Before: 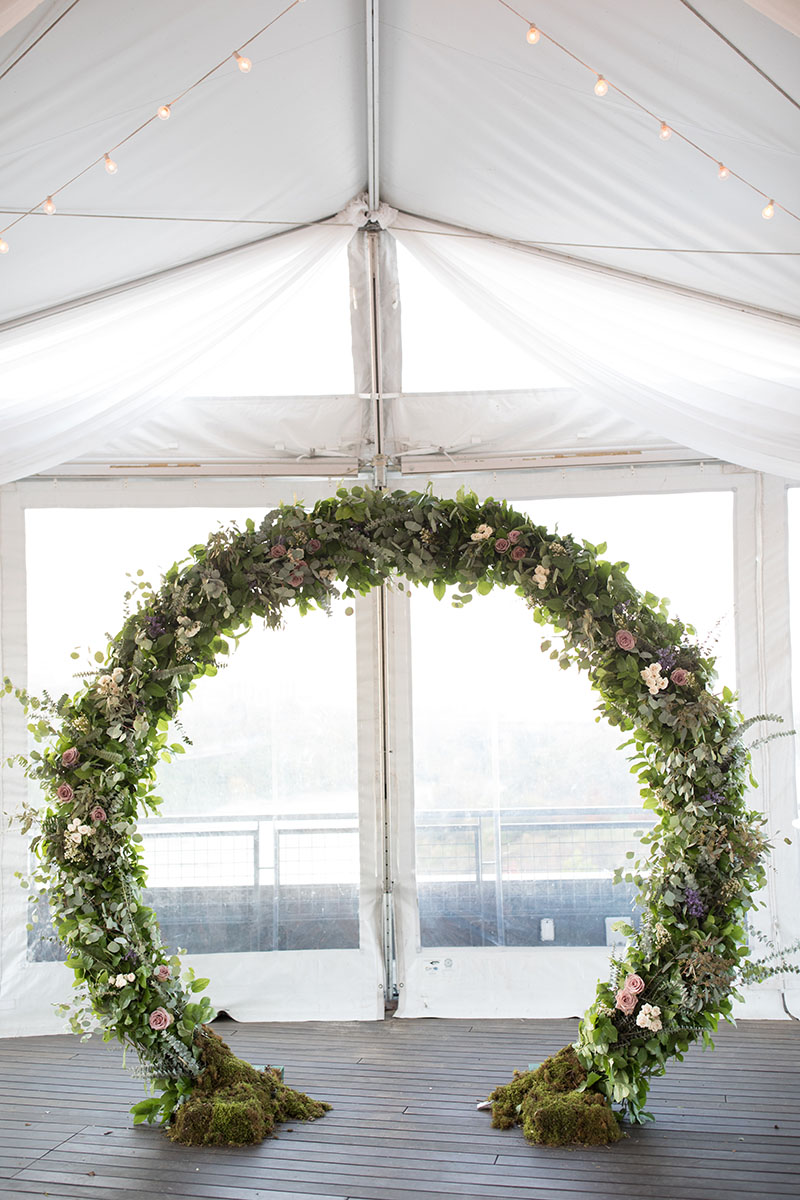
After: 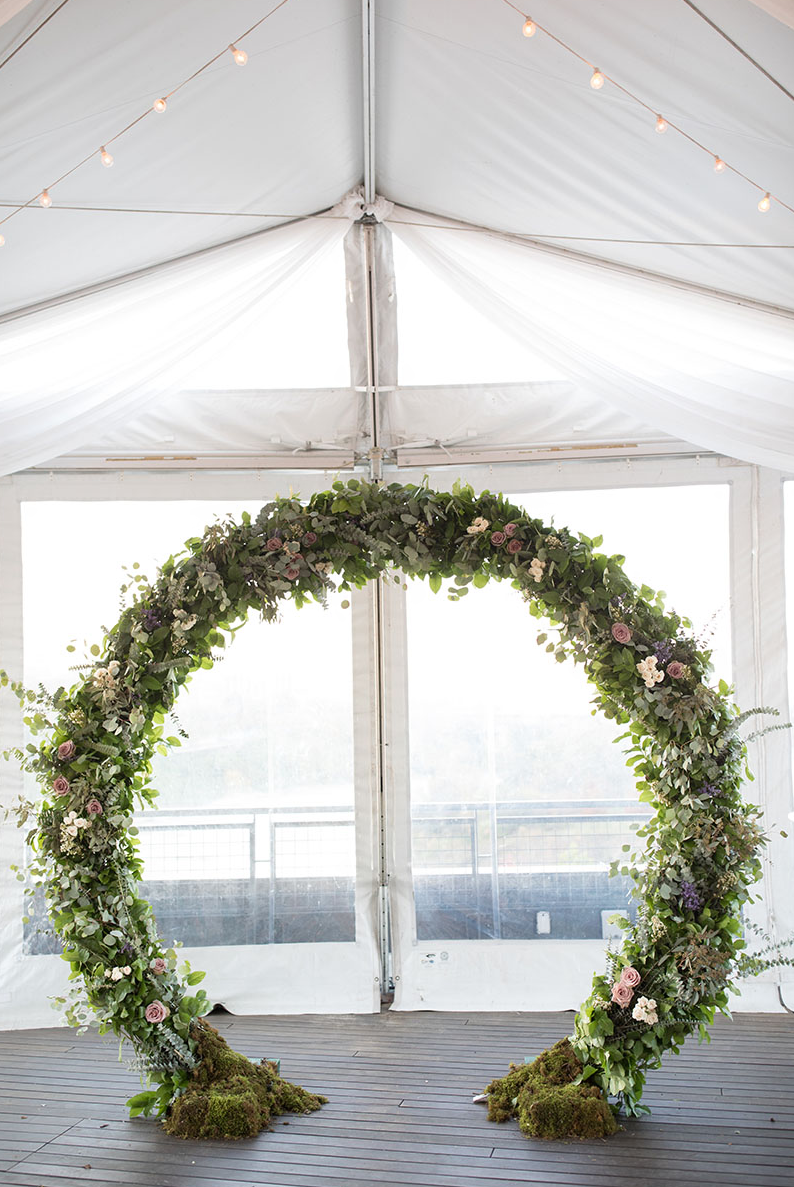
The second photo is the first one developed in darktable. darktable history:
crop: left 0.503%, top 0.584%, right 0.169%, bottom 0.419%
contrast equalizer: y [[0.5, 0.5, 0.472, 0.5, 0.5, 0.5], [0.5 ×6], [0.5 ×6], [0 ×6], [0 ×6]], mix 0.316
